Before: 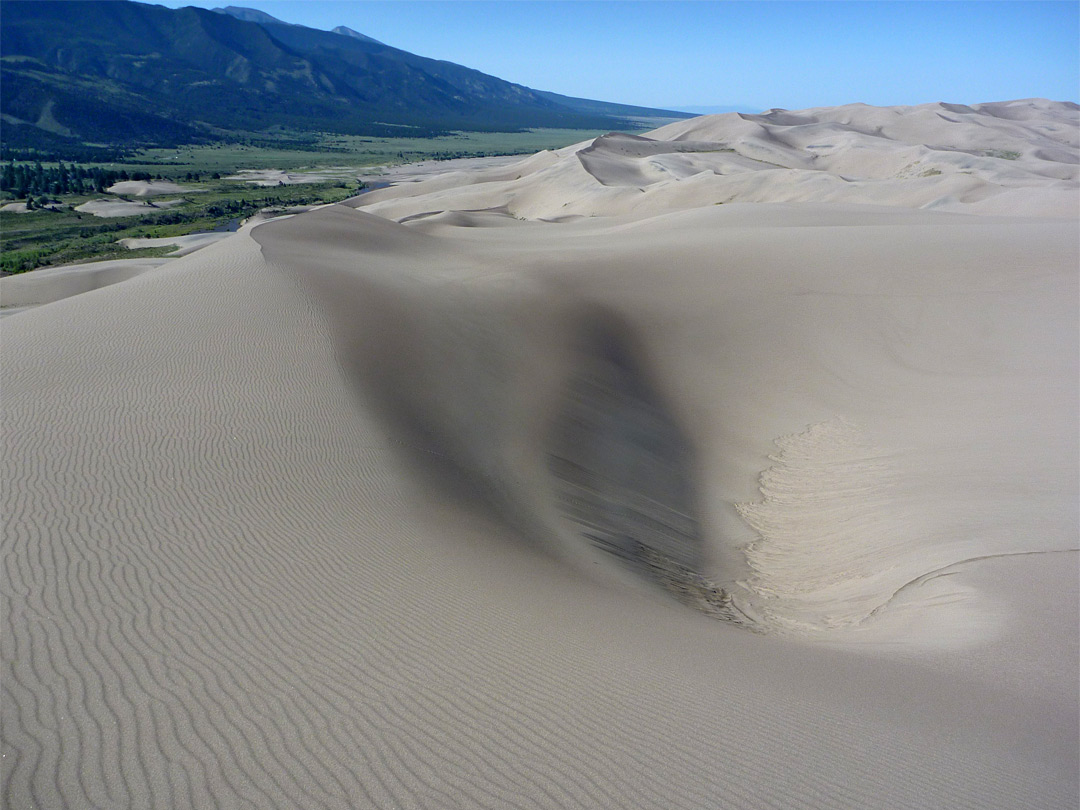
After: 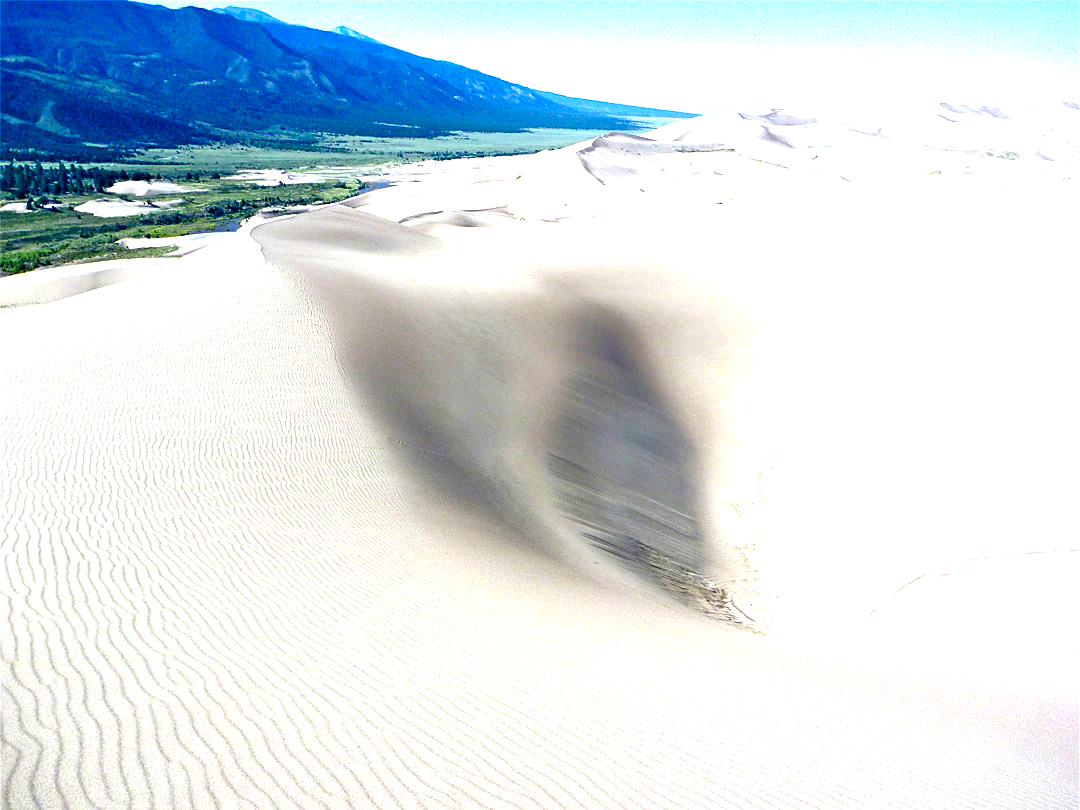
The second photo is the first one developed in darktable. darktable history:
color balance rgb: white fulcrum 0.082 EV, perceptual saturation grading › global saturation 25.14%, perceptual saturation grading › highlights -50.402%, perceptual saturation grading › shadows 30.737%, perceptual brilliance grading › global brilliance 15.541%, perceptual brilliance grading › shadows -34.447%, global vibrance 42.825%
sharpen: amount 0.207
exposure: black level correction 0, exposure 1.456 EV, compensate highlight preservation false
